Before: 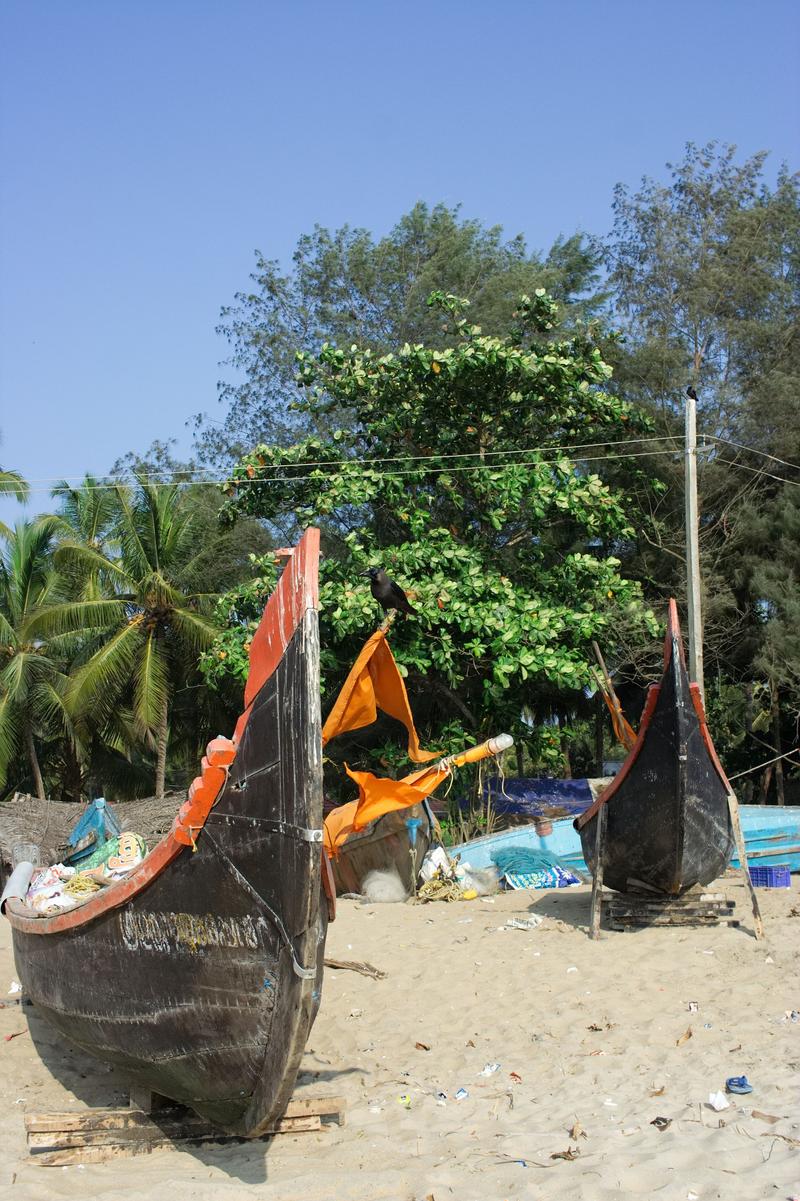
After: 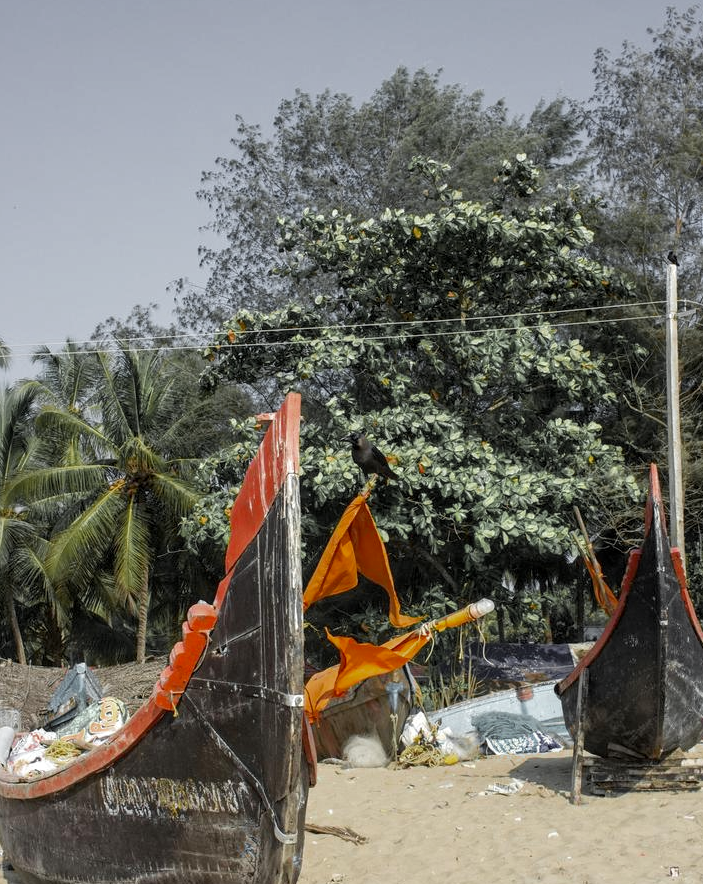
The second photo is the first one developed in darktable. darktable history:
crop and rotate: left 2.425%, top 11.305%, right 9.6%, bottom 15.08%
color zones: curves: ch0 [(0.004, 0.388) (0.125, 0.392) (0.25, 0.404) (0.375, 0.5) (0.5, 0.5) (0.625, 0.5) (0.75, 0.5) (0.875, 0.5)]; ch1 [(0, 0.5) (0.125, 0.5) (0.25, 0.5) (0.375, 0.124) (0.524, 0.124) (0.645, 0.128) (0.789, 0.132) (0.914, 0.096) (0.998, 0.068)]
local contrast: on, module defaults
